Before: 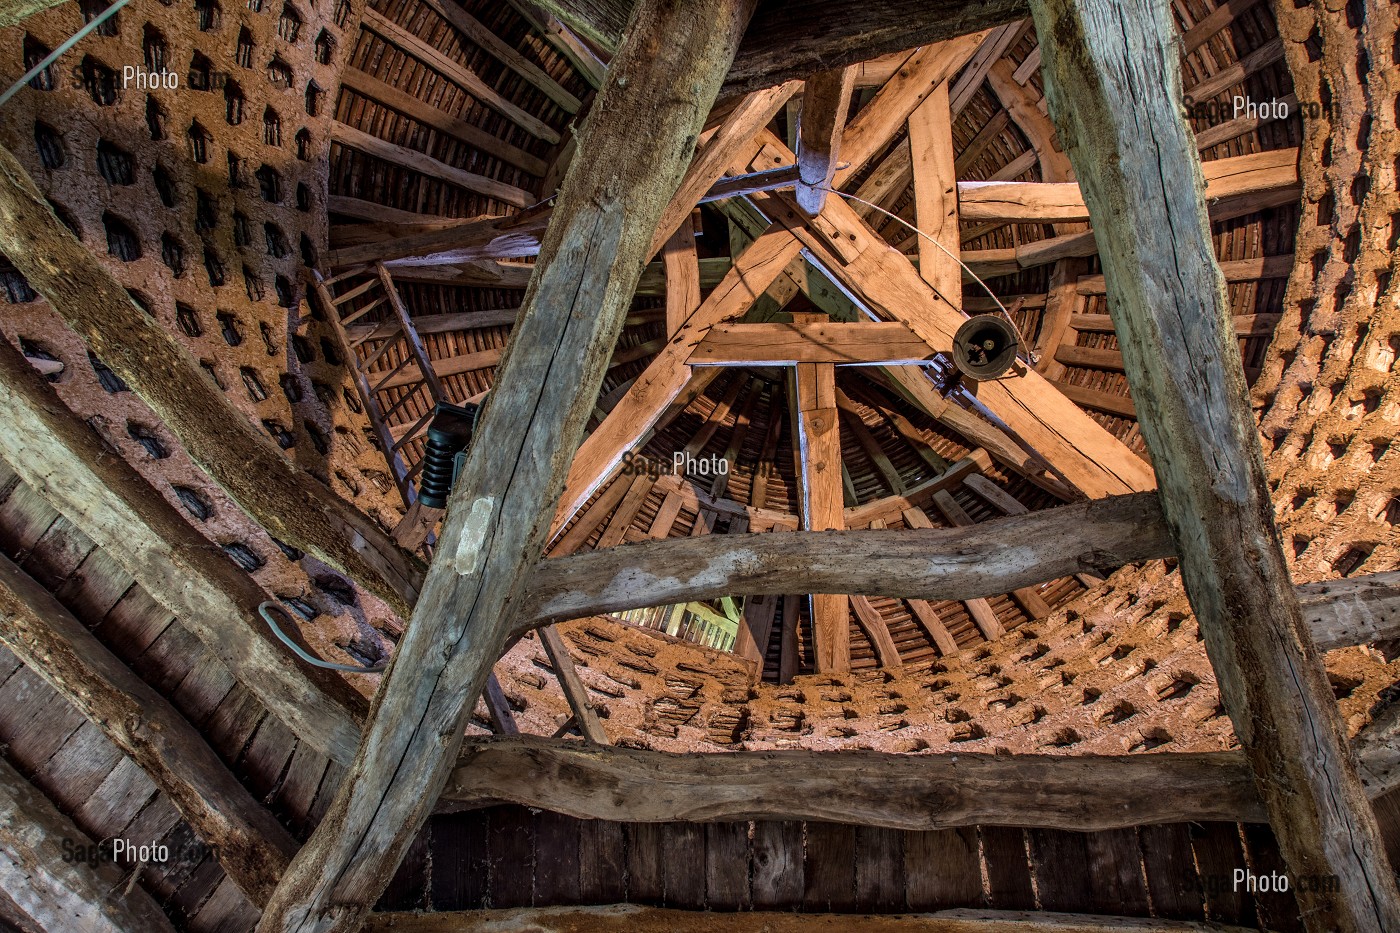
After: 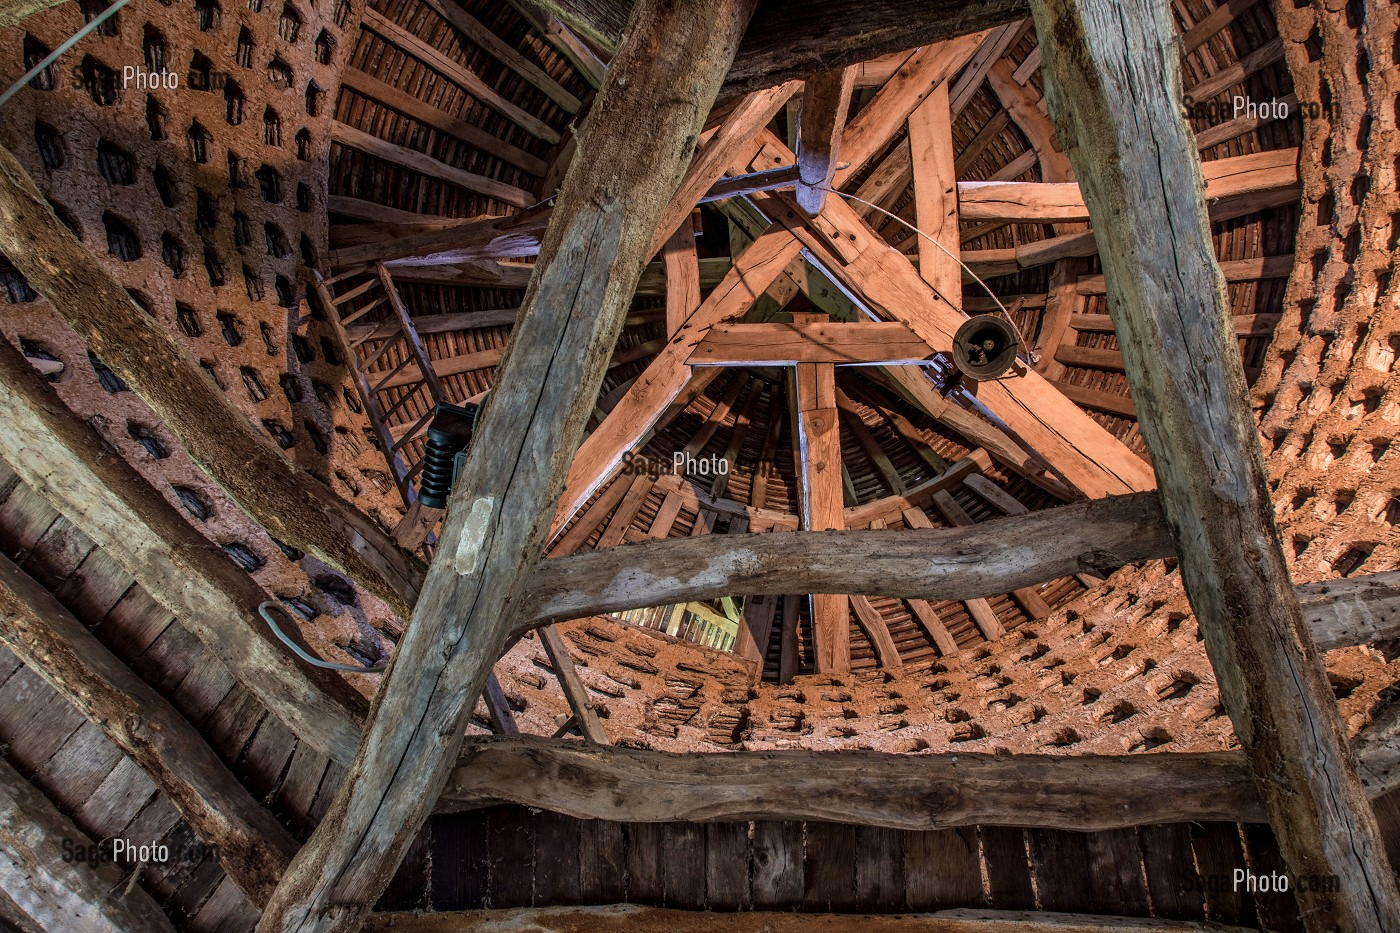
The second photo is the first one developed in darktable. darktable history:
color zones: curves: ch1 [(0, 0.455) (0.063, 0.455) (0.286, 0.495) (0.429, 0.5) (0.571, 0.5) (0.714, 0.5) (0.857, 0.5) (1, 0.455)]; ch2 [(0, 0.532) (0.063, 0.521) (0.233, 0.447) (0.429, 0.489) (0.571, 0.5) (0.714, 0.5) (0.857, 0.5) (1, 0.532)]
graduated density: density 0.38 EV, hardness 21%, rotation -6.11°, saturation 32%
bloom: size 13.65%, threshold 98.39%, strength 4.82%
